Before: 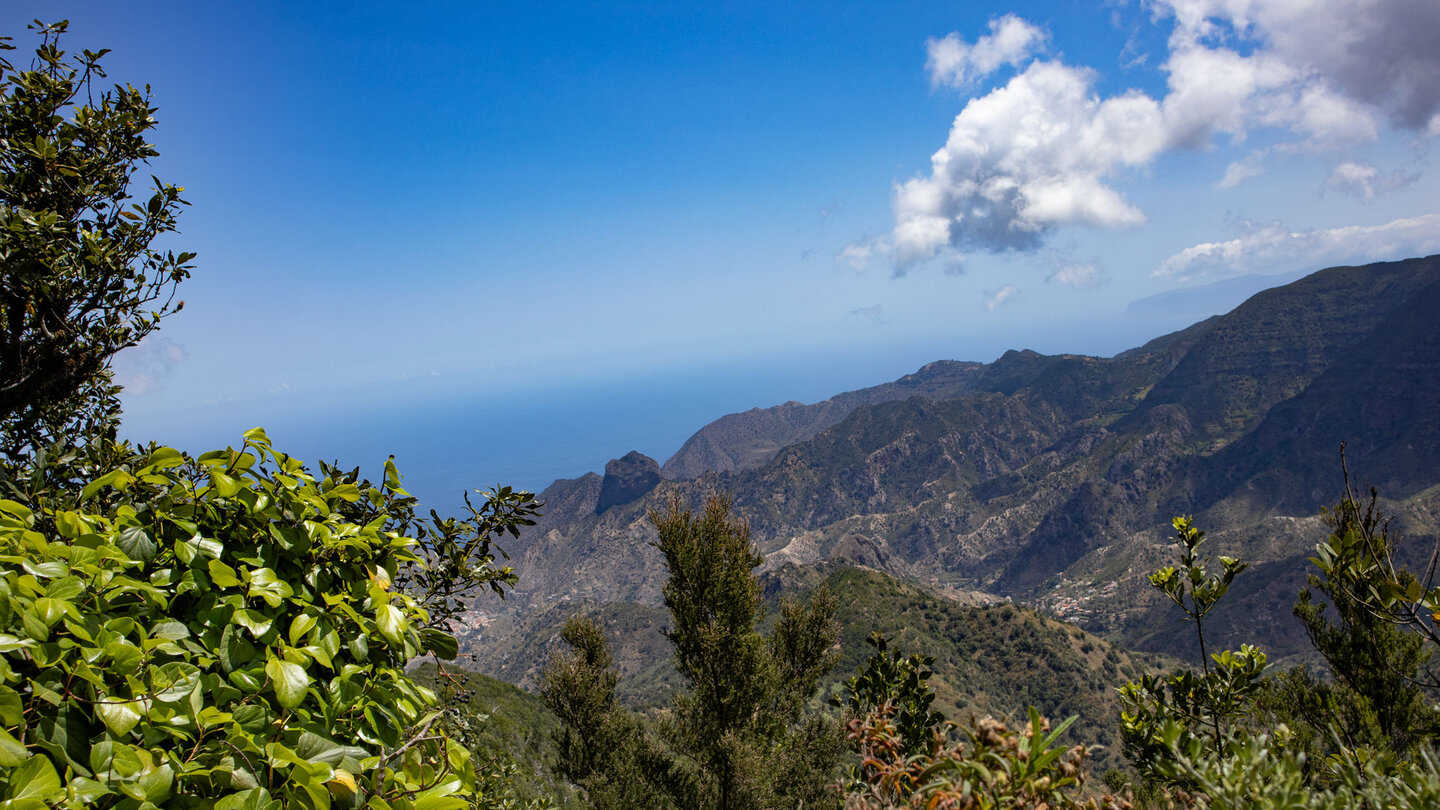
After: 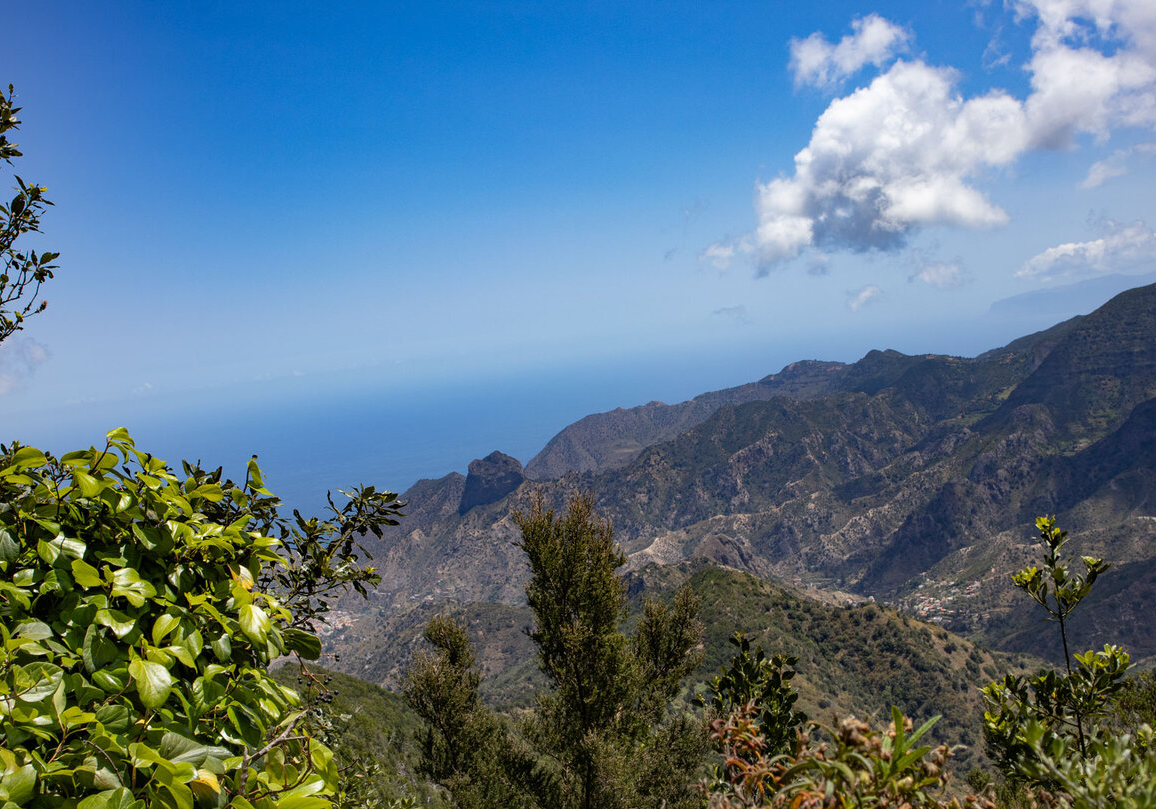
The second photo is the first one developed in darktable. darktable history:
crop and rotate: left 9.557%, right 10.153%
